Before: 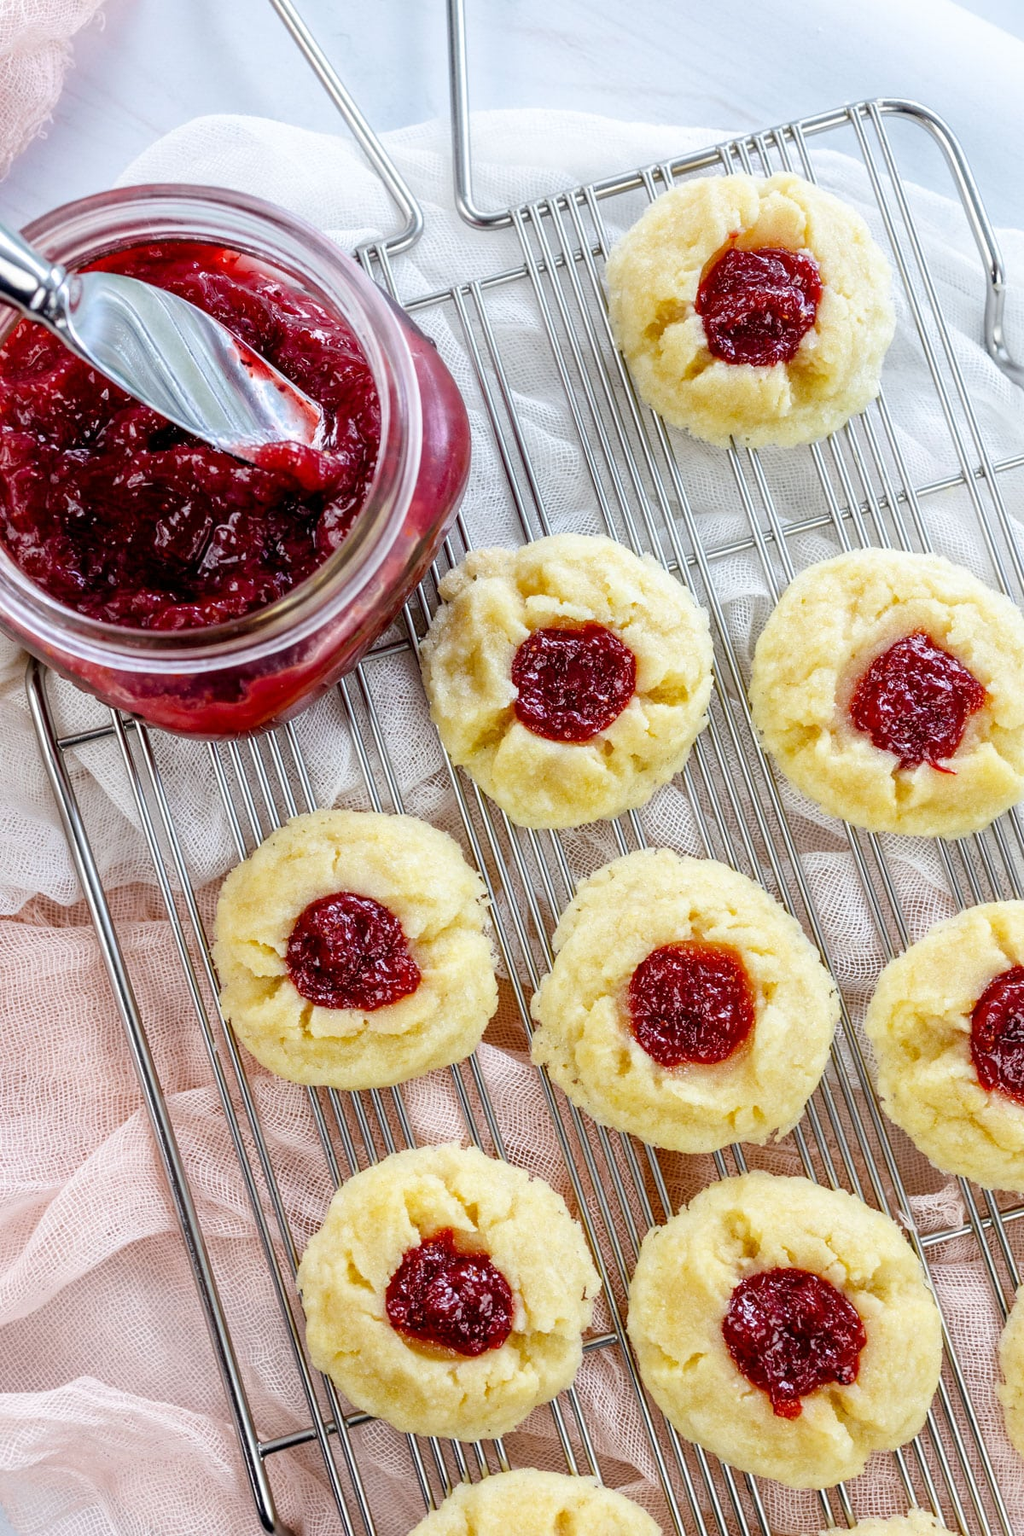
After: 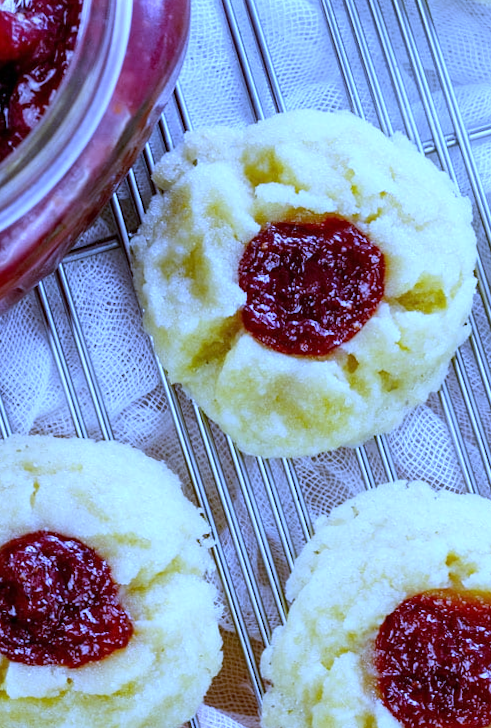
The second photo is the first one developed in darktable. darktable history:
rotate and perspective: lens shift (vertical) 0.048, lens shift (horizontal) -0.024, automatic cropping off
white balance: red 0.766, blue 1.537
crop: left 30%, top 30%, right 30%, bottom 30%
